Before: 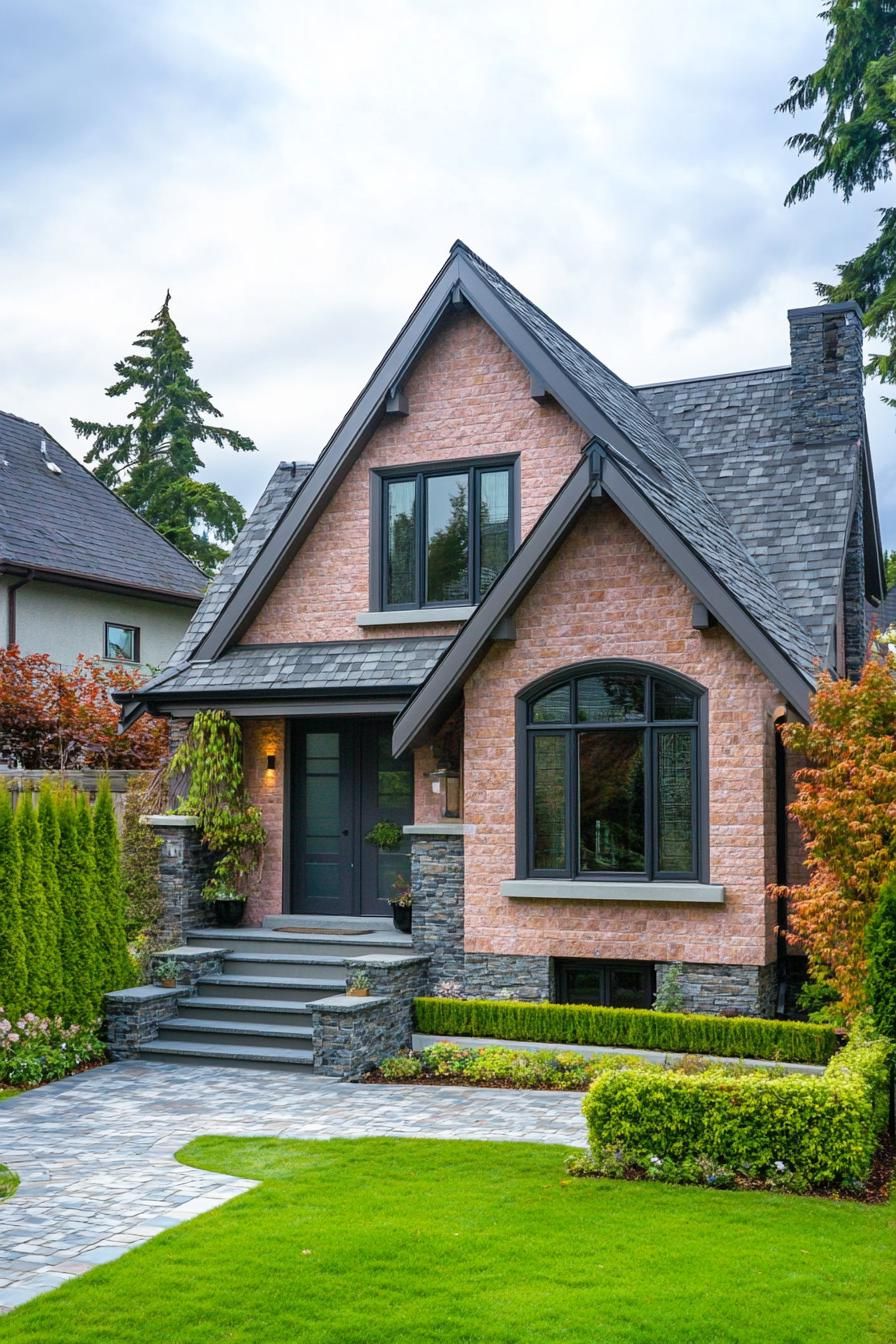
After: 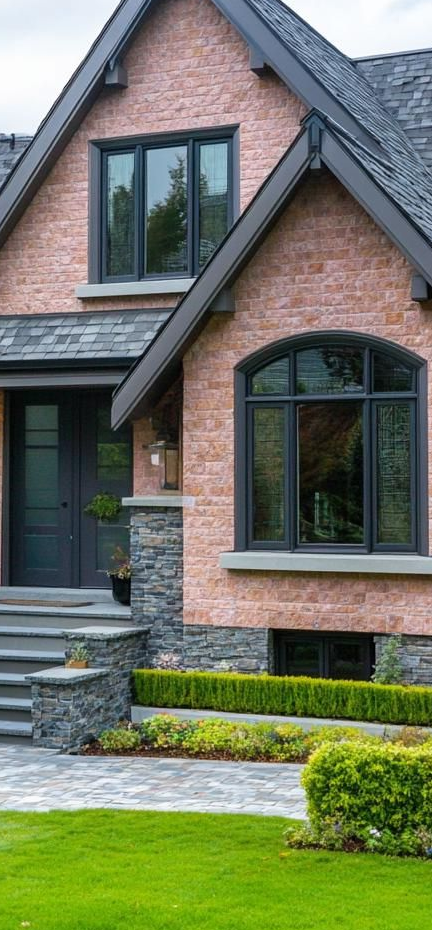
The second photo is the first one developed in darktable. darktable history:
crop: left 31.395%, top 24.418%, right 20.357%, bottom 6.349%
